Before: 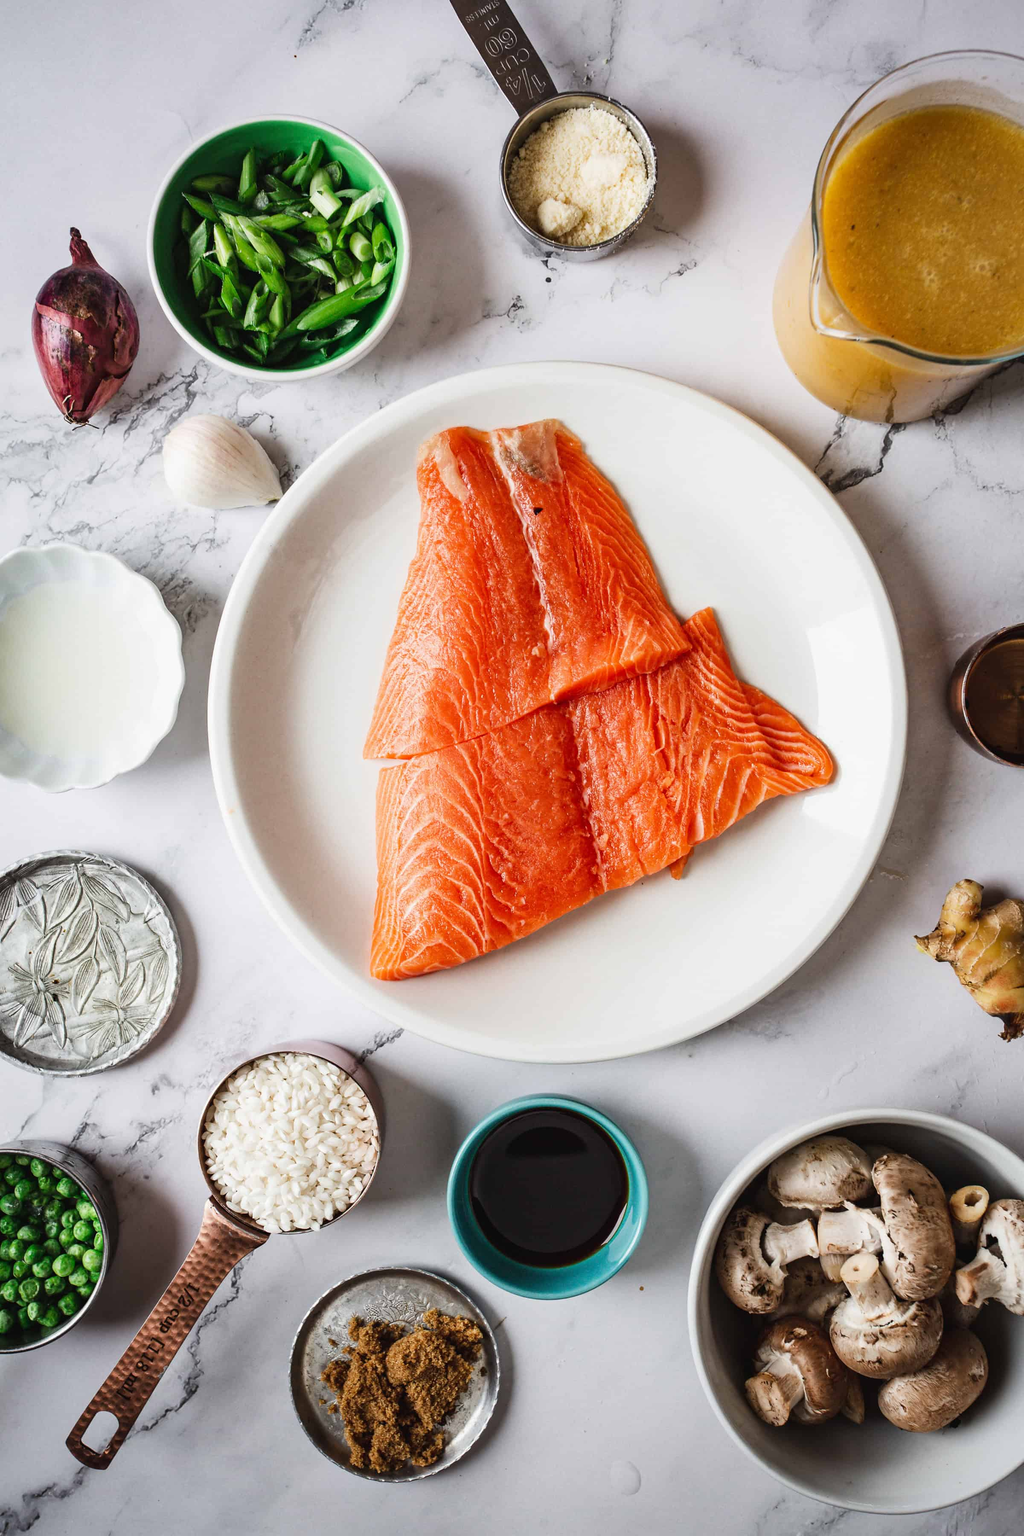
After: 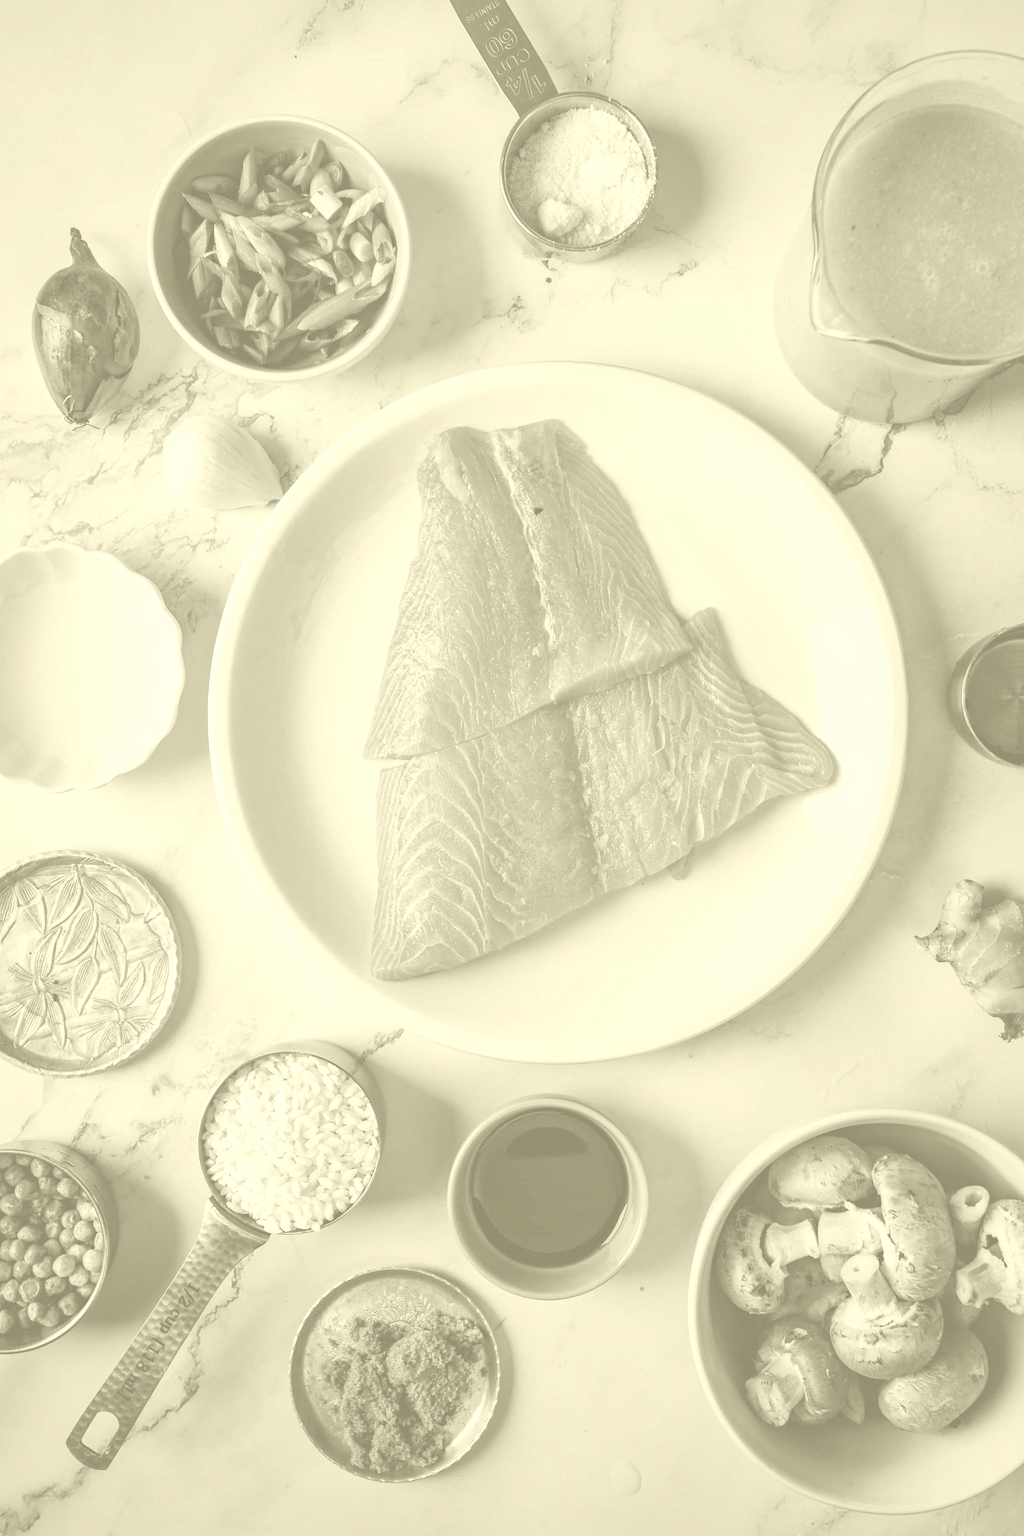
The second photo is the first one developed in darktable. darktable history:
shadows and highlights: on, module defaults
colorize: hue 43.2°, saturation 40%, version 1
